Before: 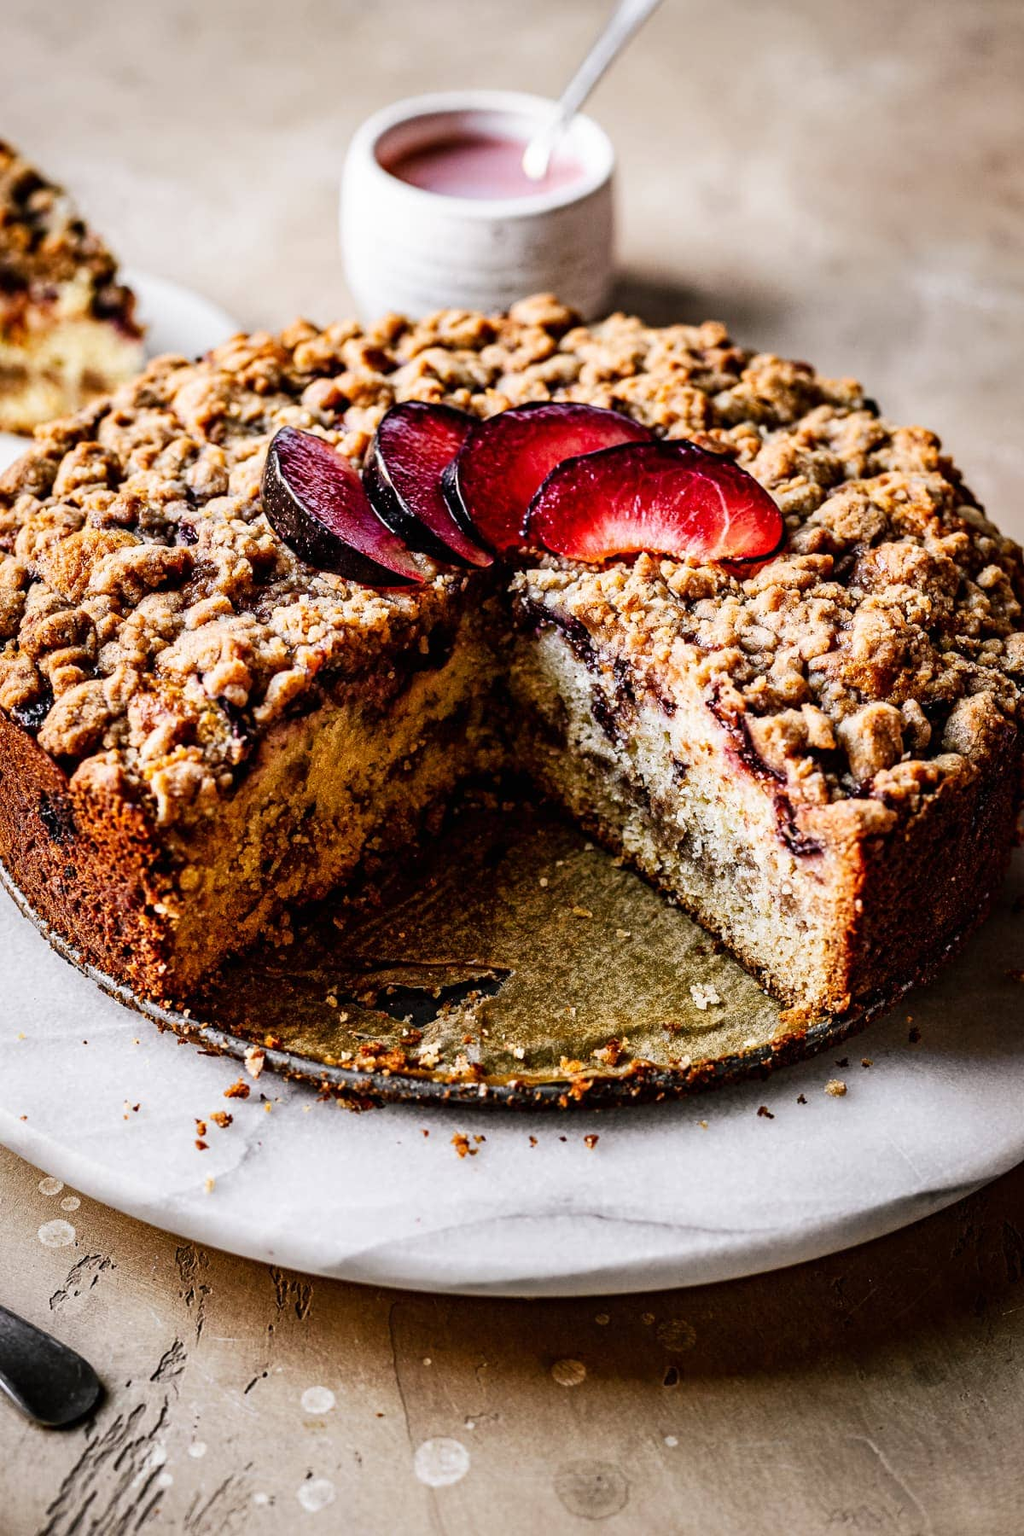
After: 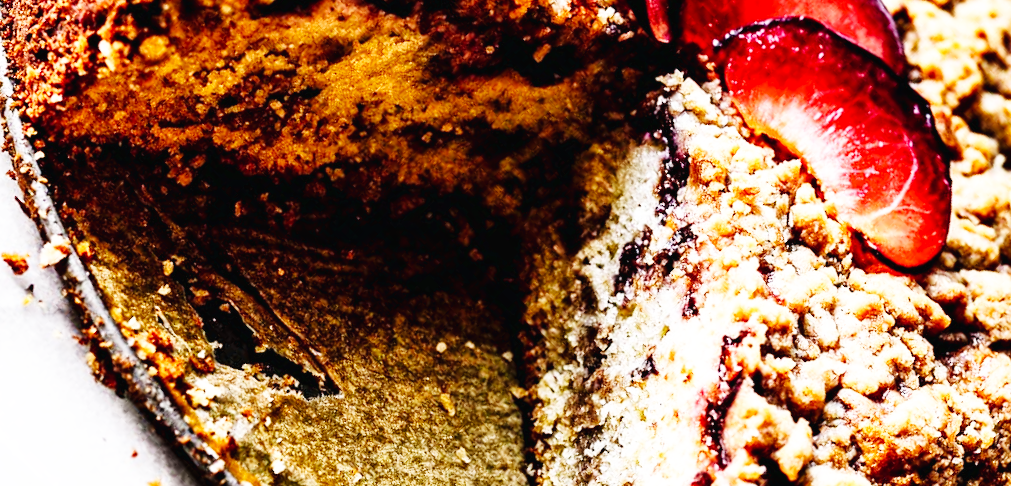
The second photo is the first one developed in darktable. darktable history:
base curve: curves: ch0 [(0, 0.003) (0.001, 0.002) (0.006, 0.004) (0.02, 0.022) (0.048, 0.086) (0.094, 0.234) (0.162, 0.431) (0.258, 0.629) (0.385, 0.8) (0.548, 0.918) (0.751, 0.988) (1, 1)], preserve colors none
crop and rotate: angle -45.62°, top 16.693%, right 0.915%, bottom 11.731%
contrast brightness saturation: contrast 0.014, saturation -0.063
